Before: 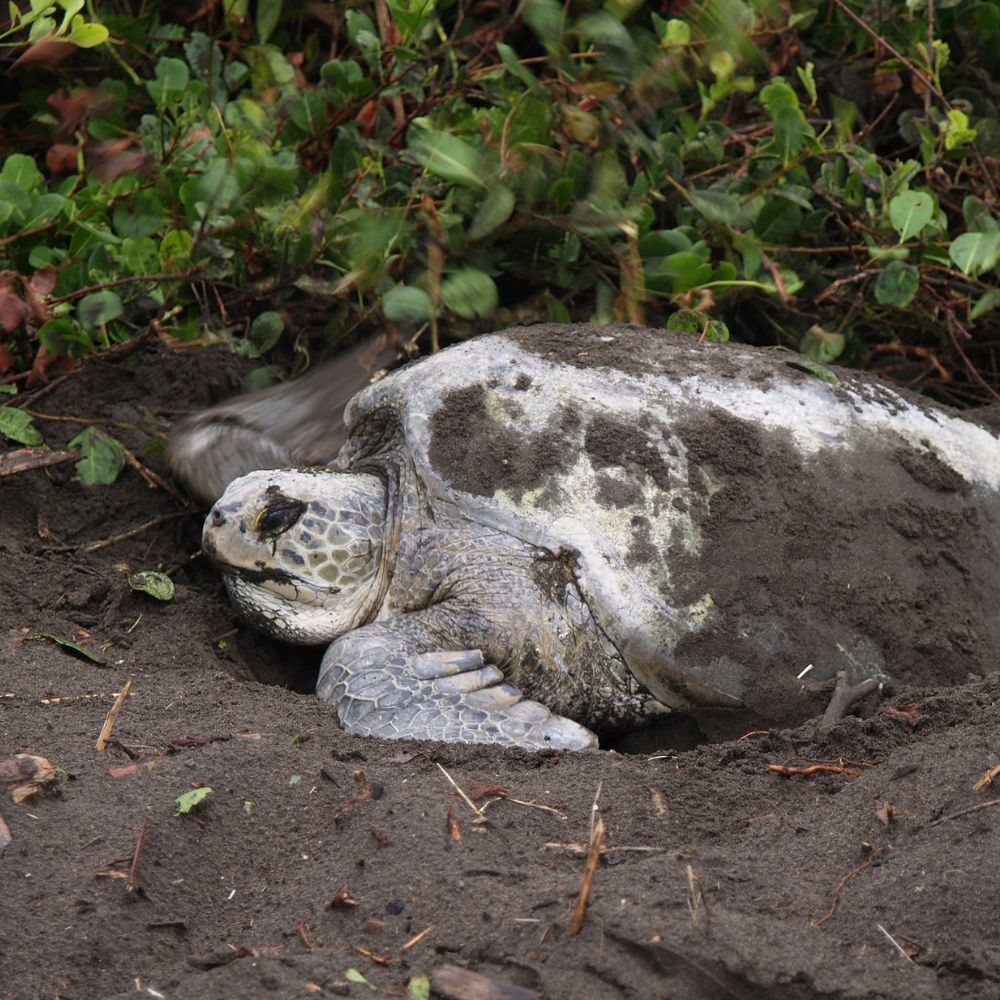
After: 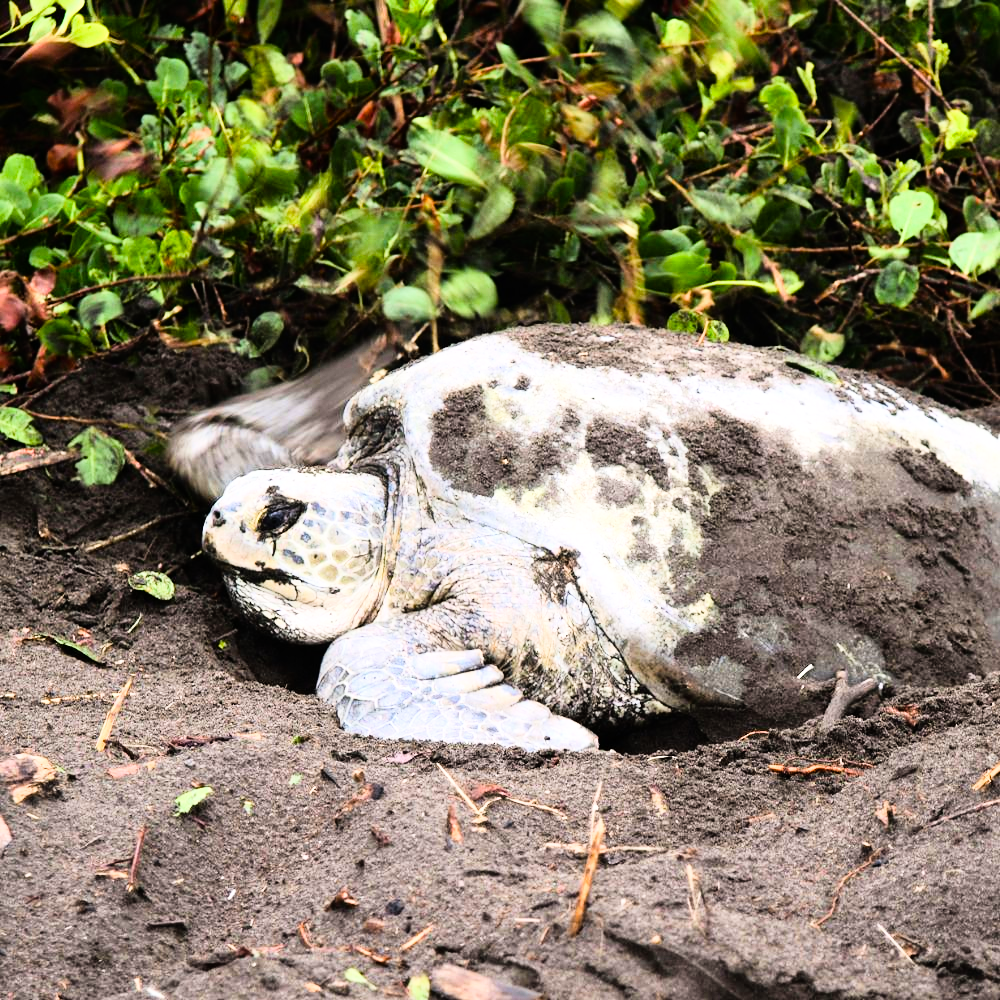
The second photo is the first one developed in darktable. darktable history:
rgb curve: curves: ch0 [(0, 0) (0.21, 0.15) (0.24, 0.21) (0.5, 0.75) (0.75, 0.96) (0.89, 0.99) (1, 1)]; ch1 [(0, 0.02) (0.21, 0.13) (0.25, 0.2) (0.5, 0.67) (0.75, 0.9) (0.89, 0.97) (1, 1)]; ch2 [(0, 0.02) (0.21, 0.13) (0.25, 0.2) (0.5, 0.67) (0.75, 0.9) (0.89, 0.97) (1, 1)], compensate middle gray true
color balance rgb: perceptual saturation grading › global saturation 20%, perceptual saturation grading › highlights -50%, perceptual saturation grading › shadows 30%, perceptual brilliance grading › global brilliance 10%, perceptual brilliance grading › shadows 15%
